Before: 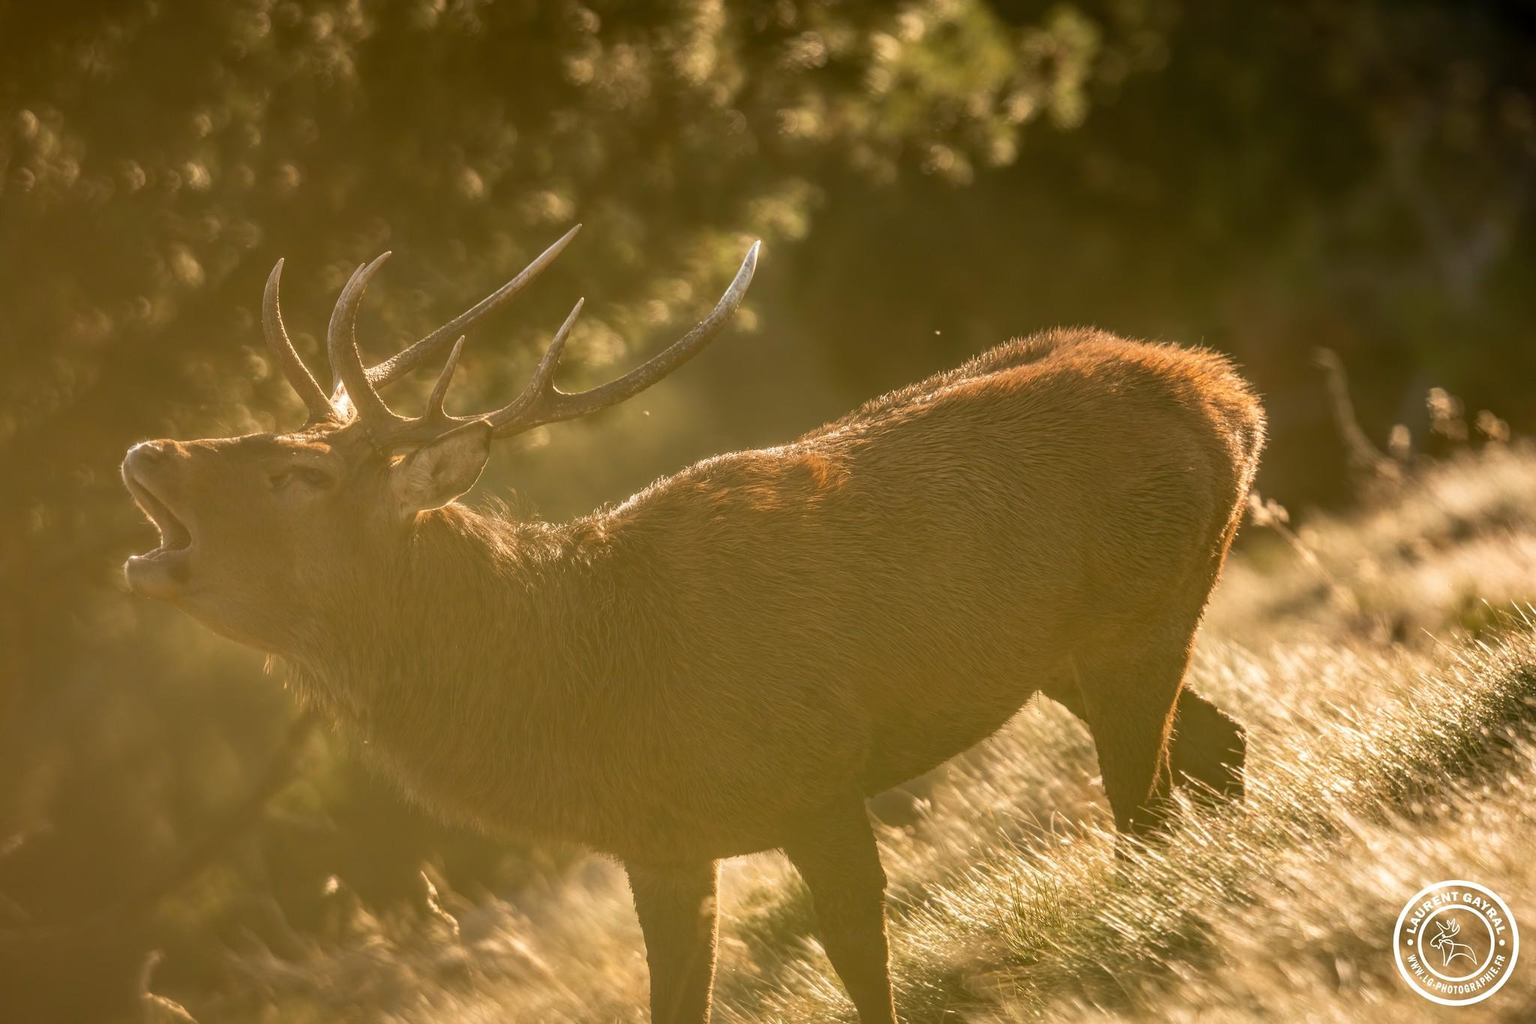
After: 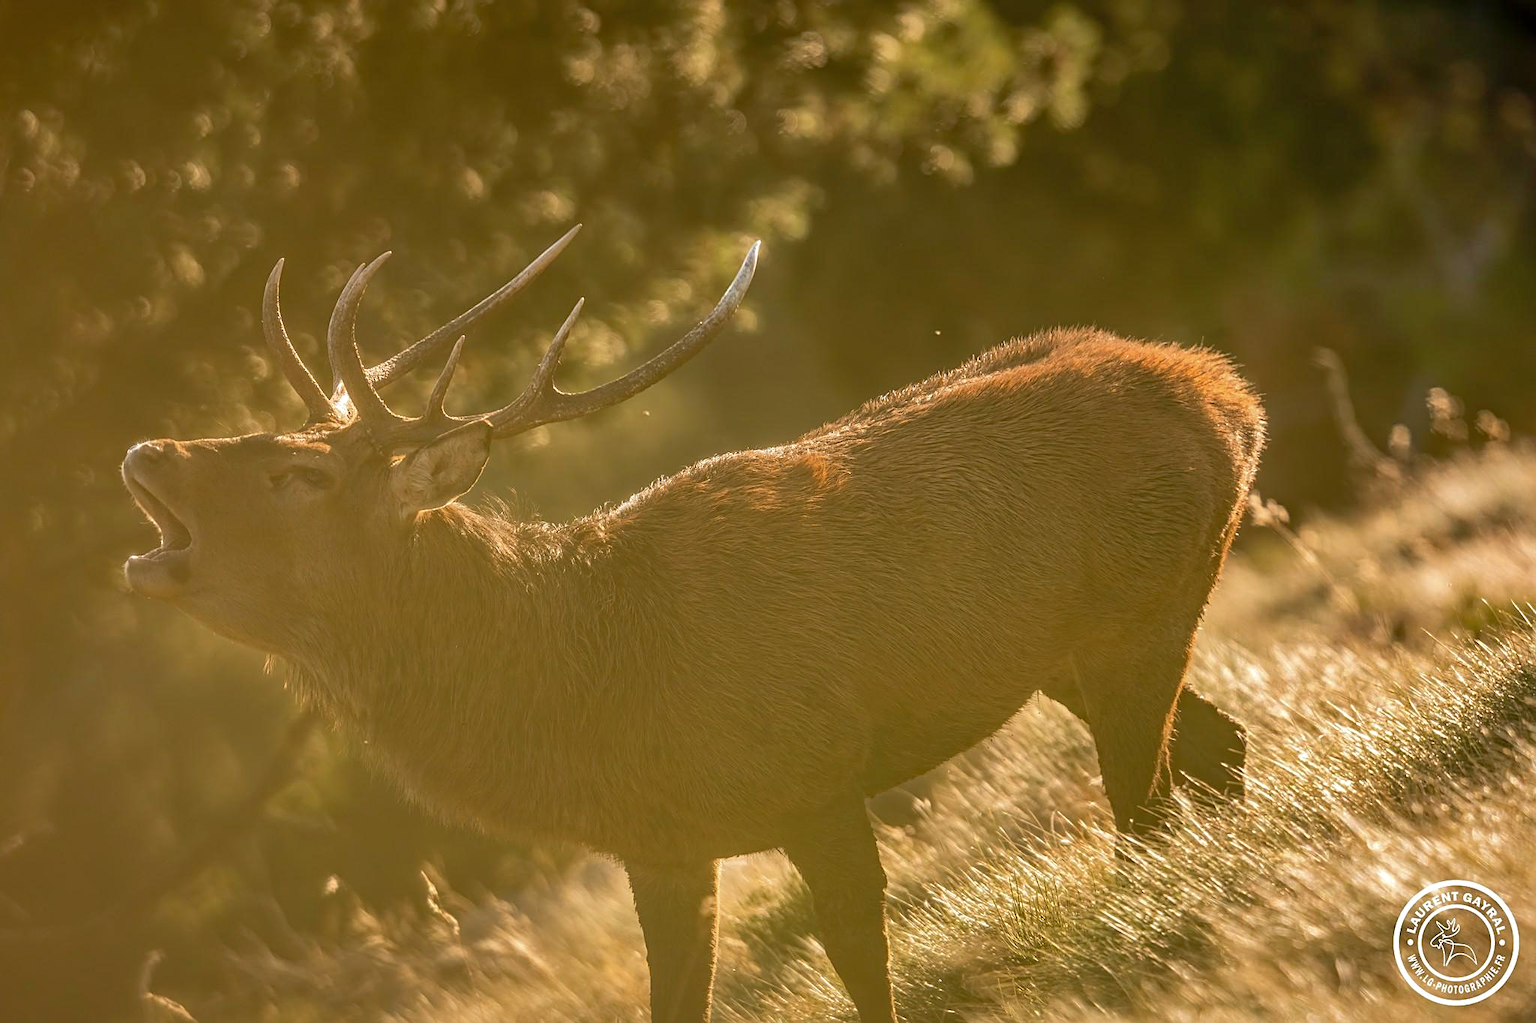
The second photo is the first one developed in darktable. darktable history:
sharpen: on, module defaults
haze removal: compatibility mode true, adaptive false
exposure: exposure 0.02 EV, compensate highlight preservation false
shadows and highlights: highlights -60
